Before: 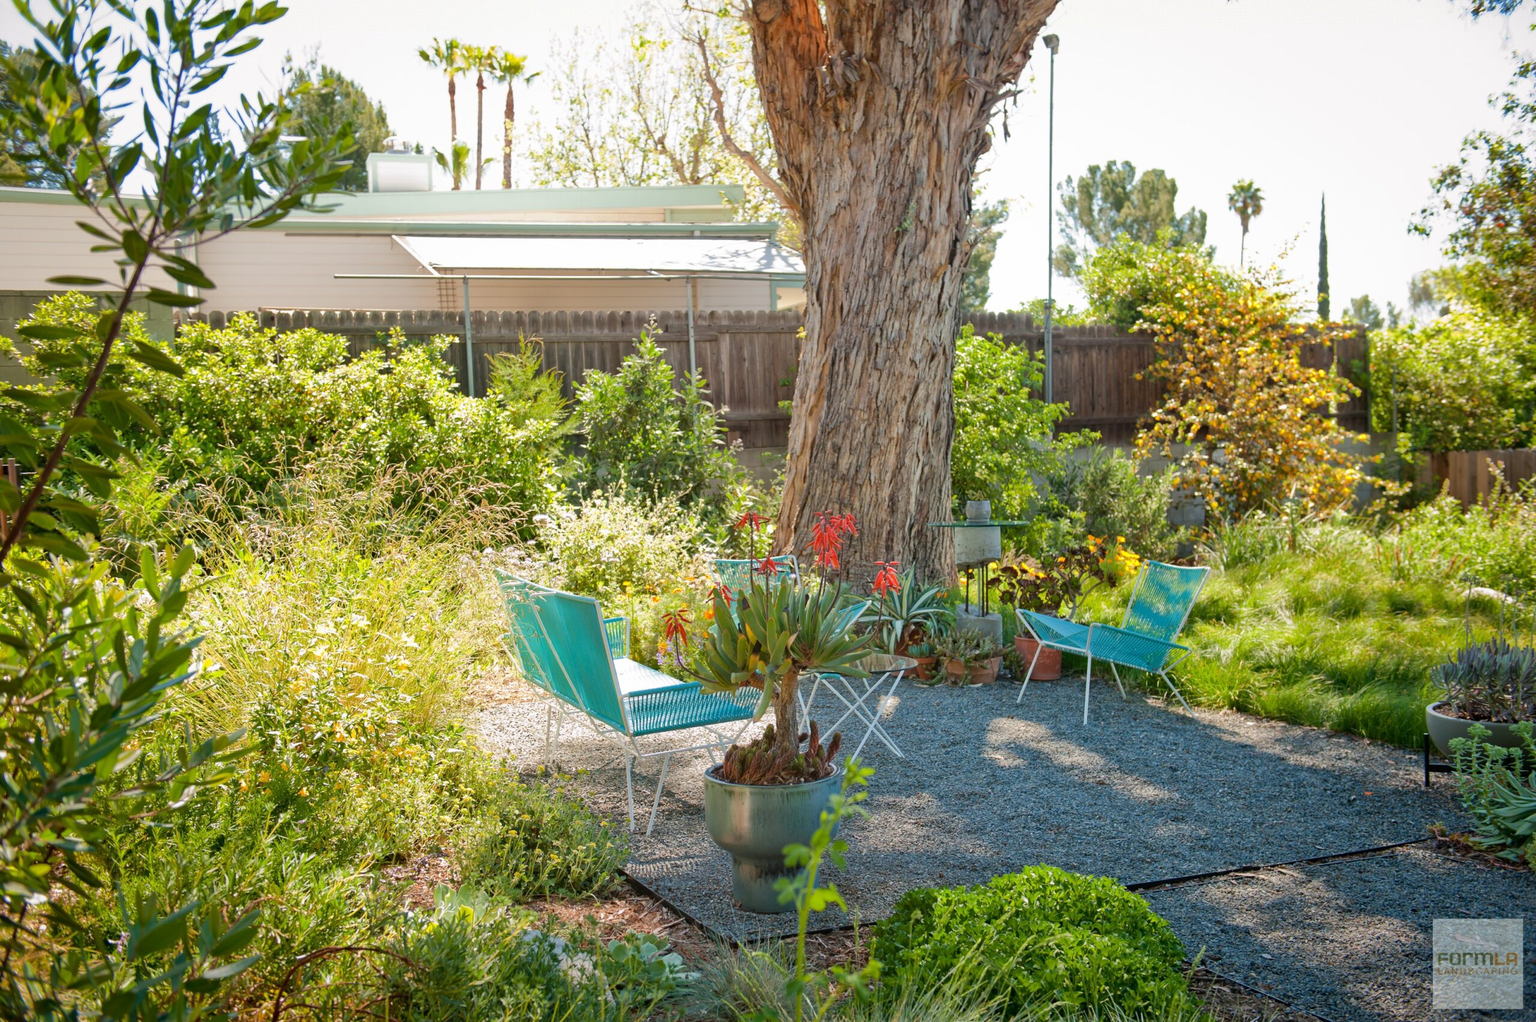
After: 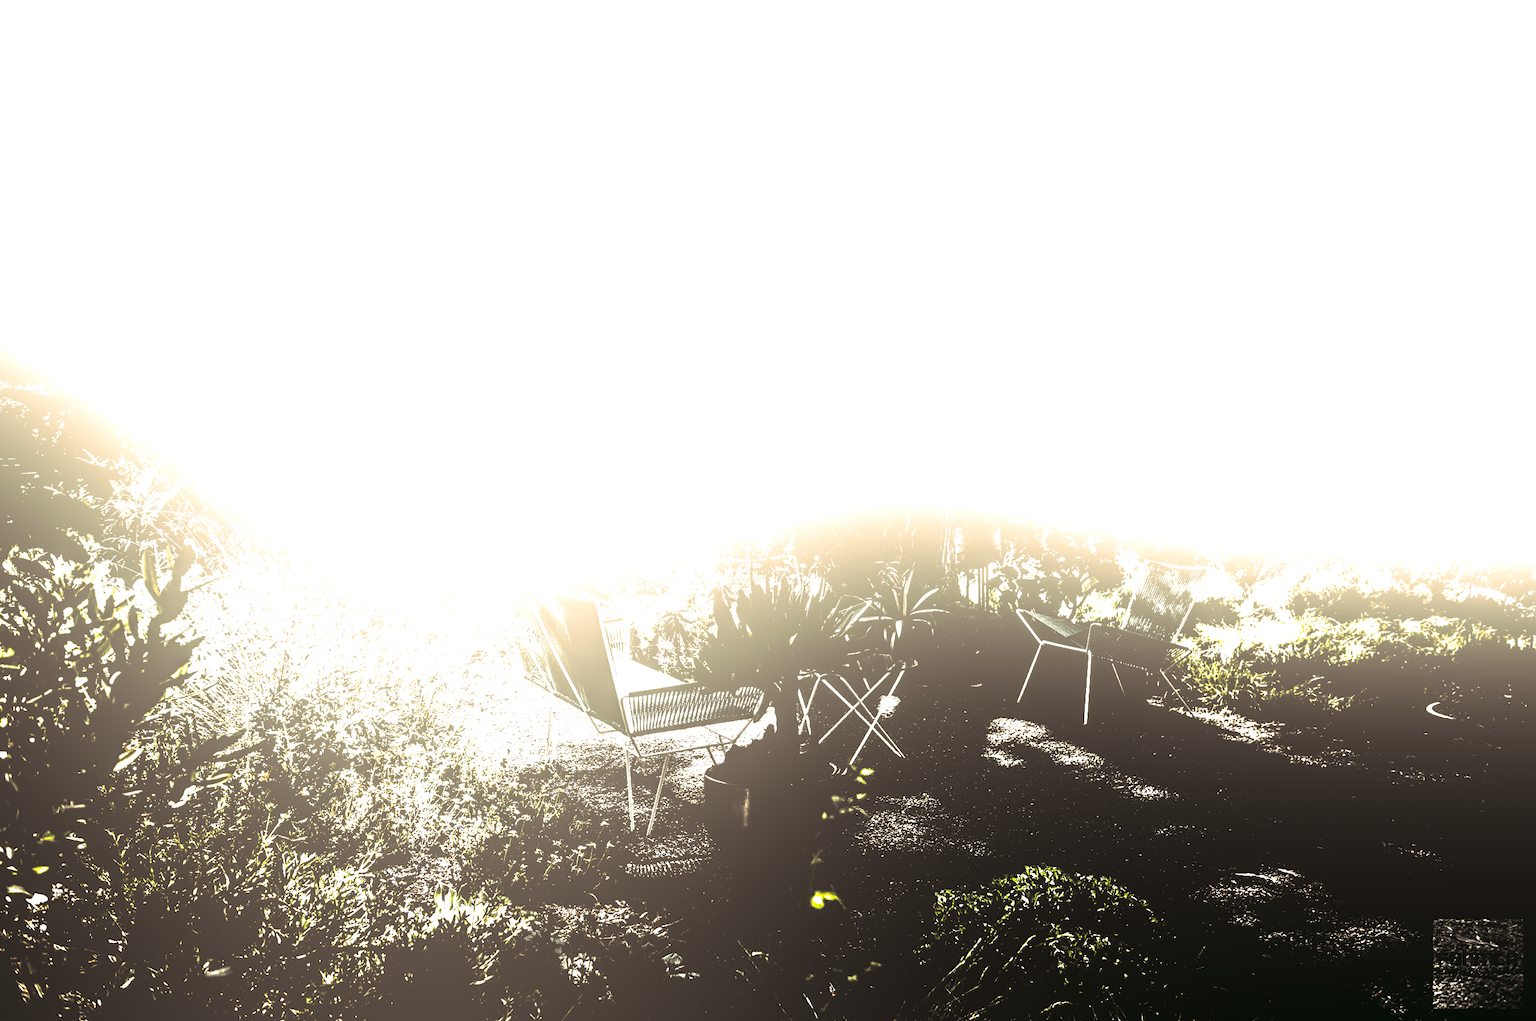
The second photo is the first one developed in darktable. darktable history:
exposure: black level correction 0, exposure 1.2 EV, compensate highlight preservation false
split-toning: shadows › saturation 0.24, highlights › hue 54°, highlights › saturation 0.24
levels: levels [0.721, 0.937, 0.997]
local contrast: on, module defaults
color correction: highlights a* 5.3, highlights b* 24.26, shadows a* -15.58, shadows b* 4.02
